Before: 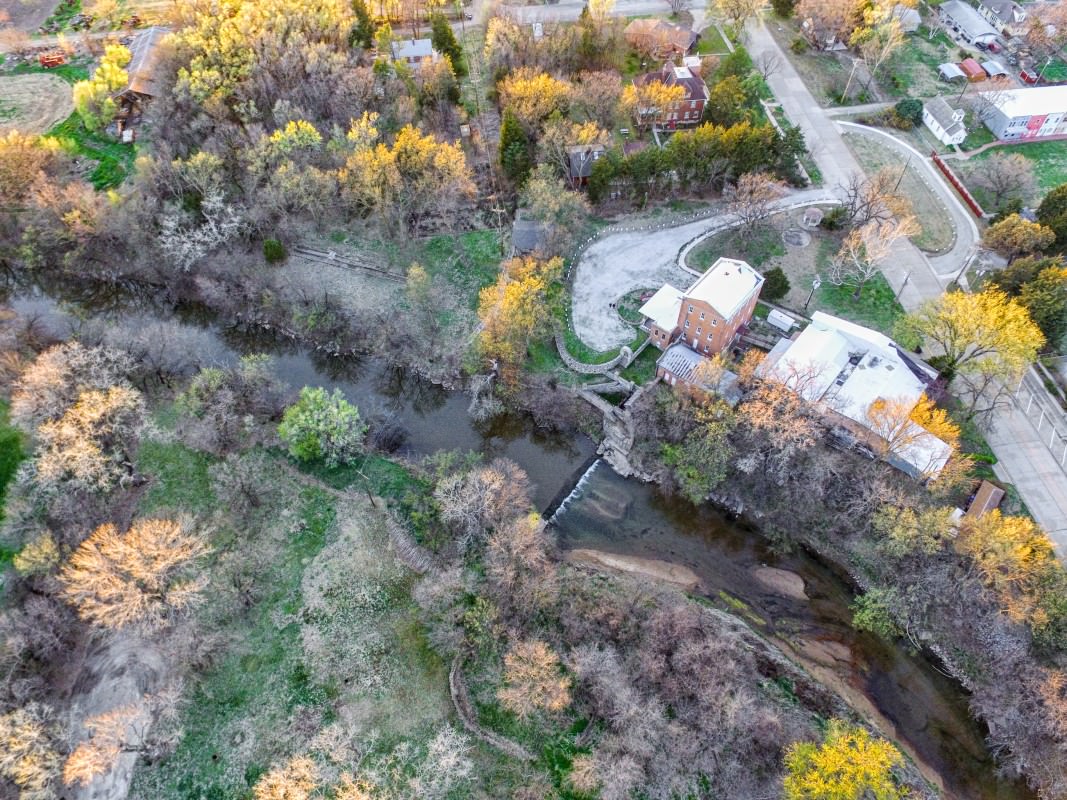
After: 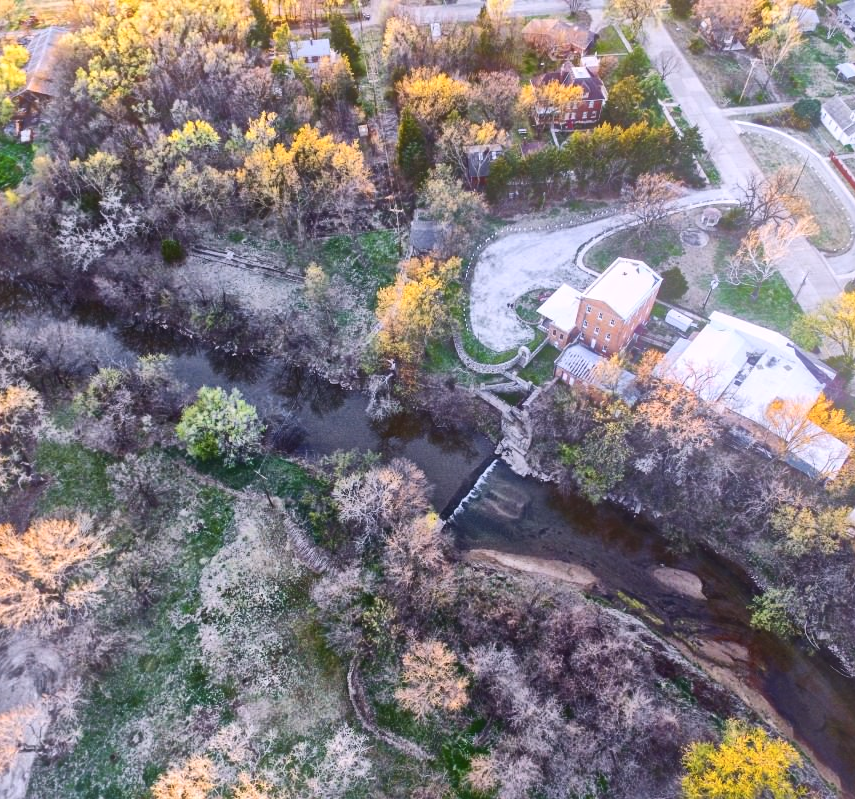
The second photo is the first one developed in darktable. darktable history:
bloom: on, module defaults
tone curve: curves: ch0 [(0, 0.142) (0.384, 0.314) (0.752, 0.711) (0.991, 0.95)]; ch1 [(0.006, 0.129) (0.346, 0.384) (1, 1)]; ch2 [(0.003, 0.057) (0.261, 0.248) (1, 1)], color space Lab, independent channels
local contrast: mode bilateral grid, contrast 20, coarseness 50, detail 179%, midtone range 0.2
crop and rotate: left 9.597%, right 10.195%
